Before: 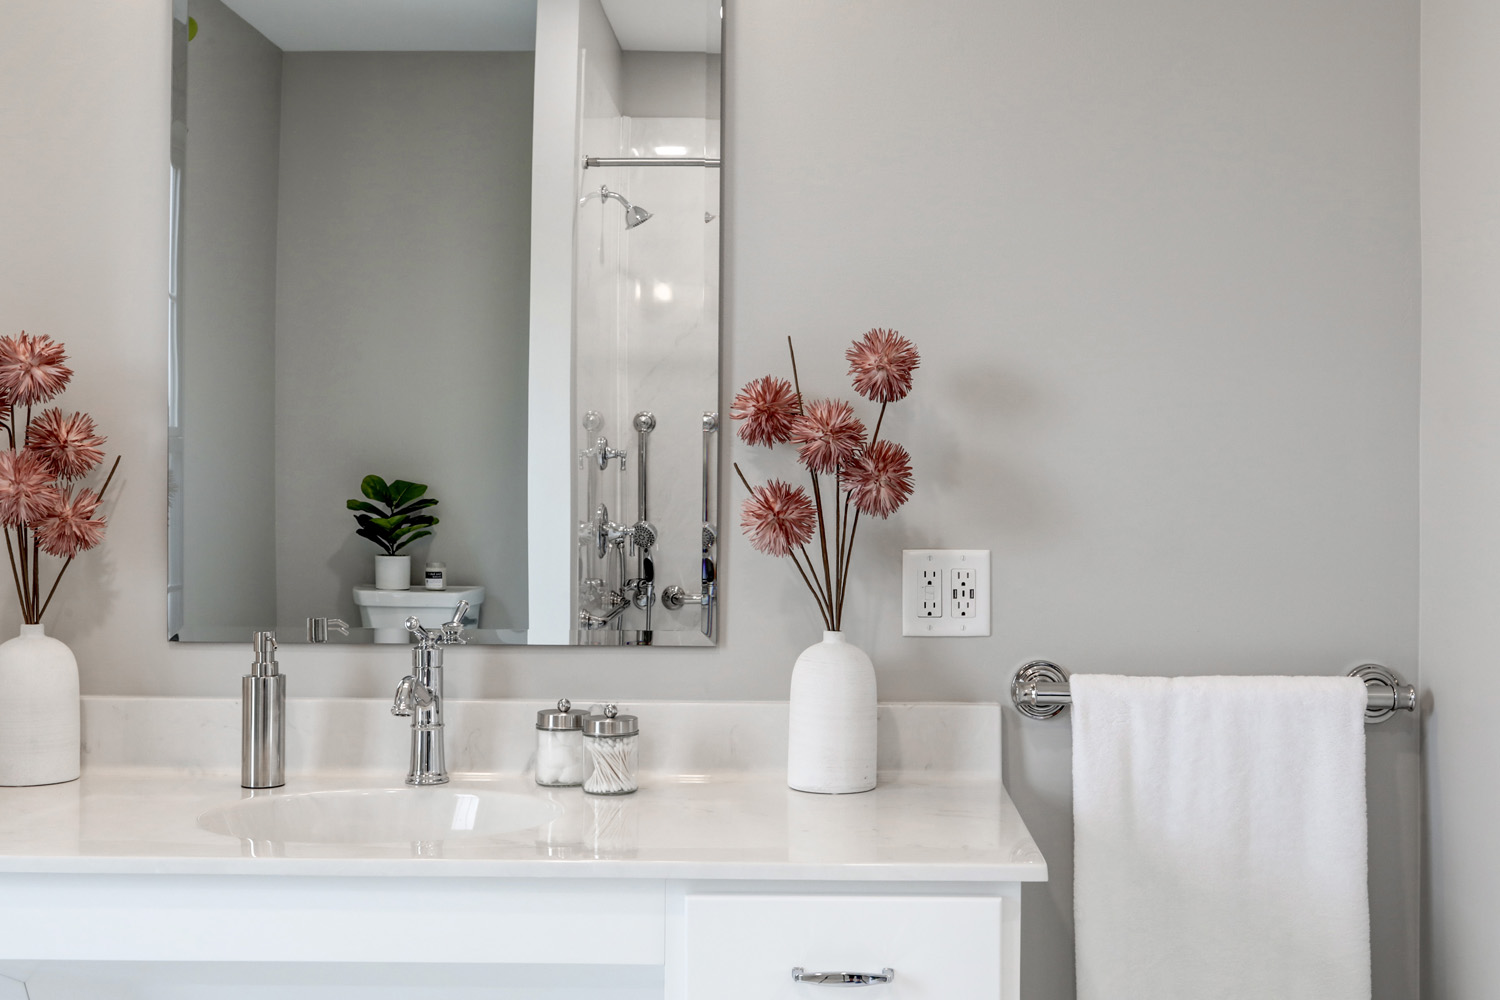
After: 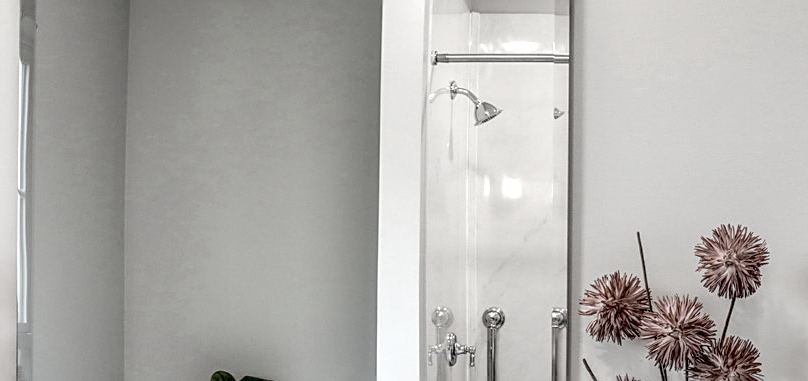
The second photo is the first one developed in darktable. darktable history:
local contrast: highlights 4%, shadows 0%, detail 182%
sharpen: on, module defaults
crop: left 10.067%, top 10.493%, right 36.041%, bottom 51.389%
contrast brightness saturation: brightness 0.19, saturation -0.502
